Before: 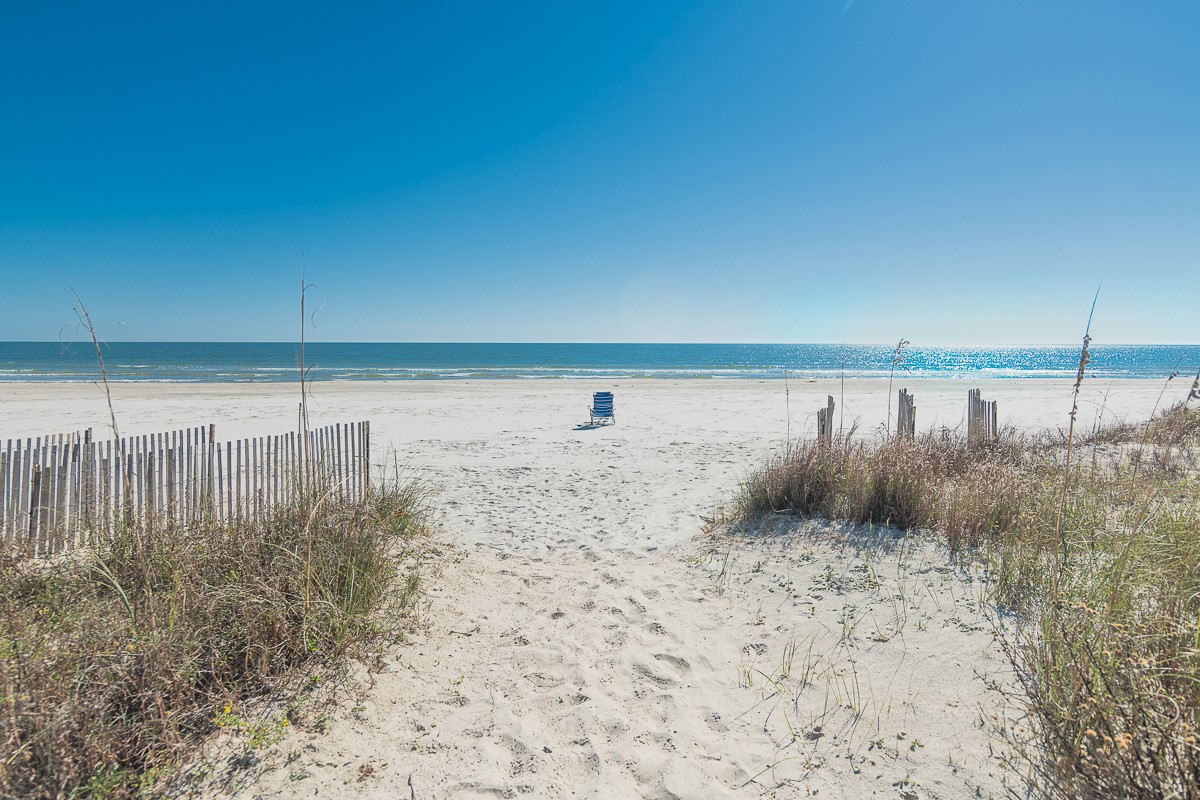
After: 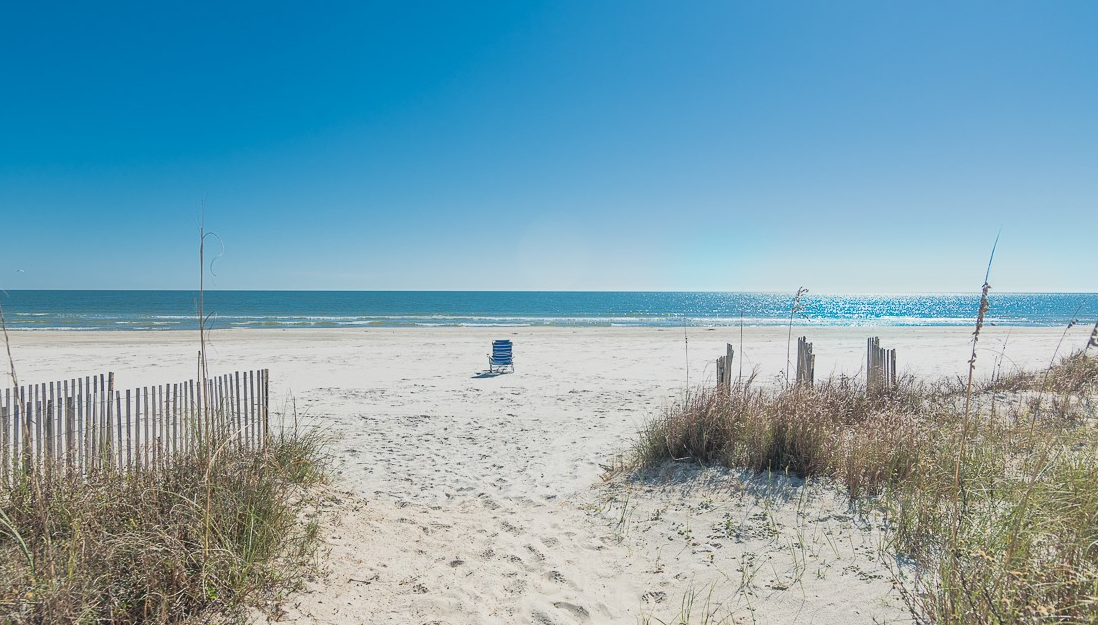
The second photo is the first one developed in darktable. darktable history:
crop: left 8.446%, top 6.565%, bottom 15.292%
